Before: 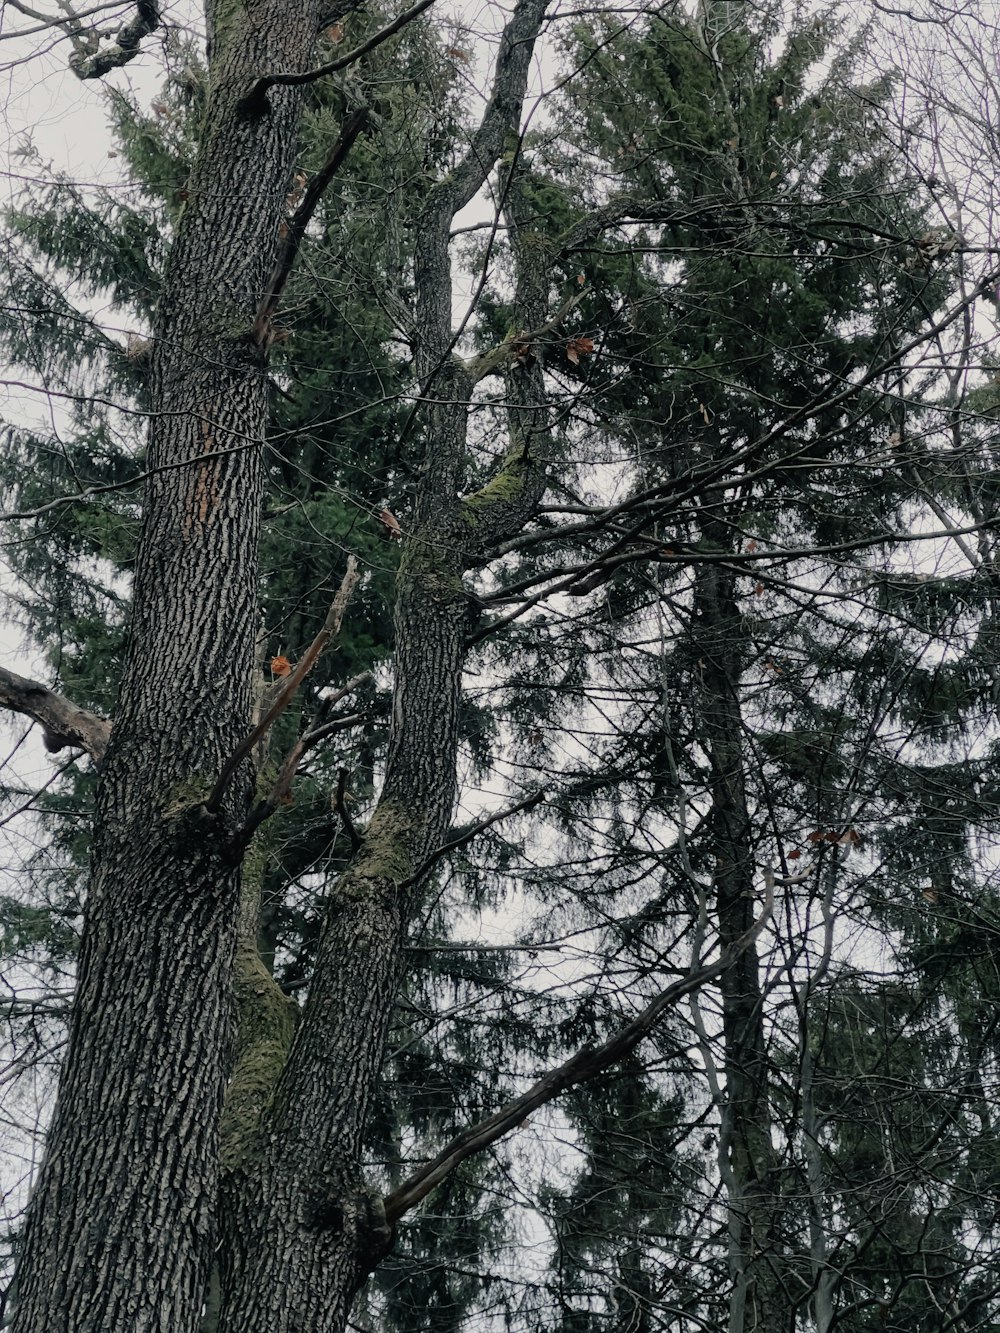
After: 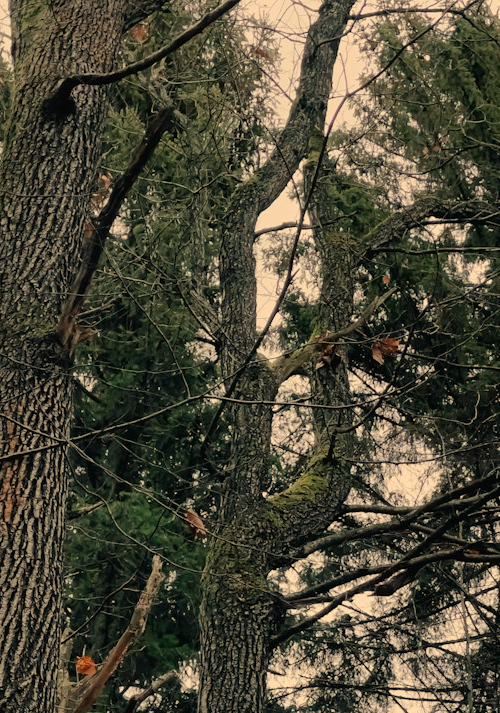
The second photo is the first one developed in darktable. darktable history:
crop: left 19.556%, right 30.401%, bottom 46.458%
white balance: red 1.123, blue 0.83
